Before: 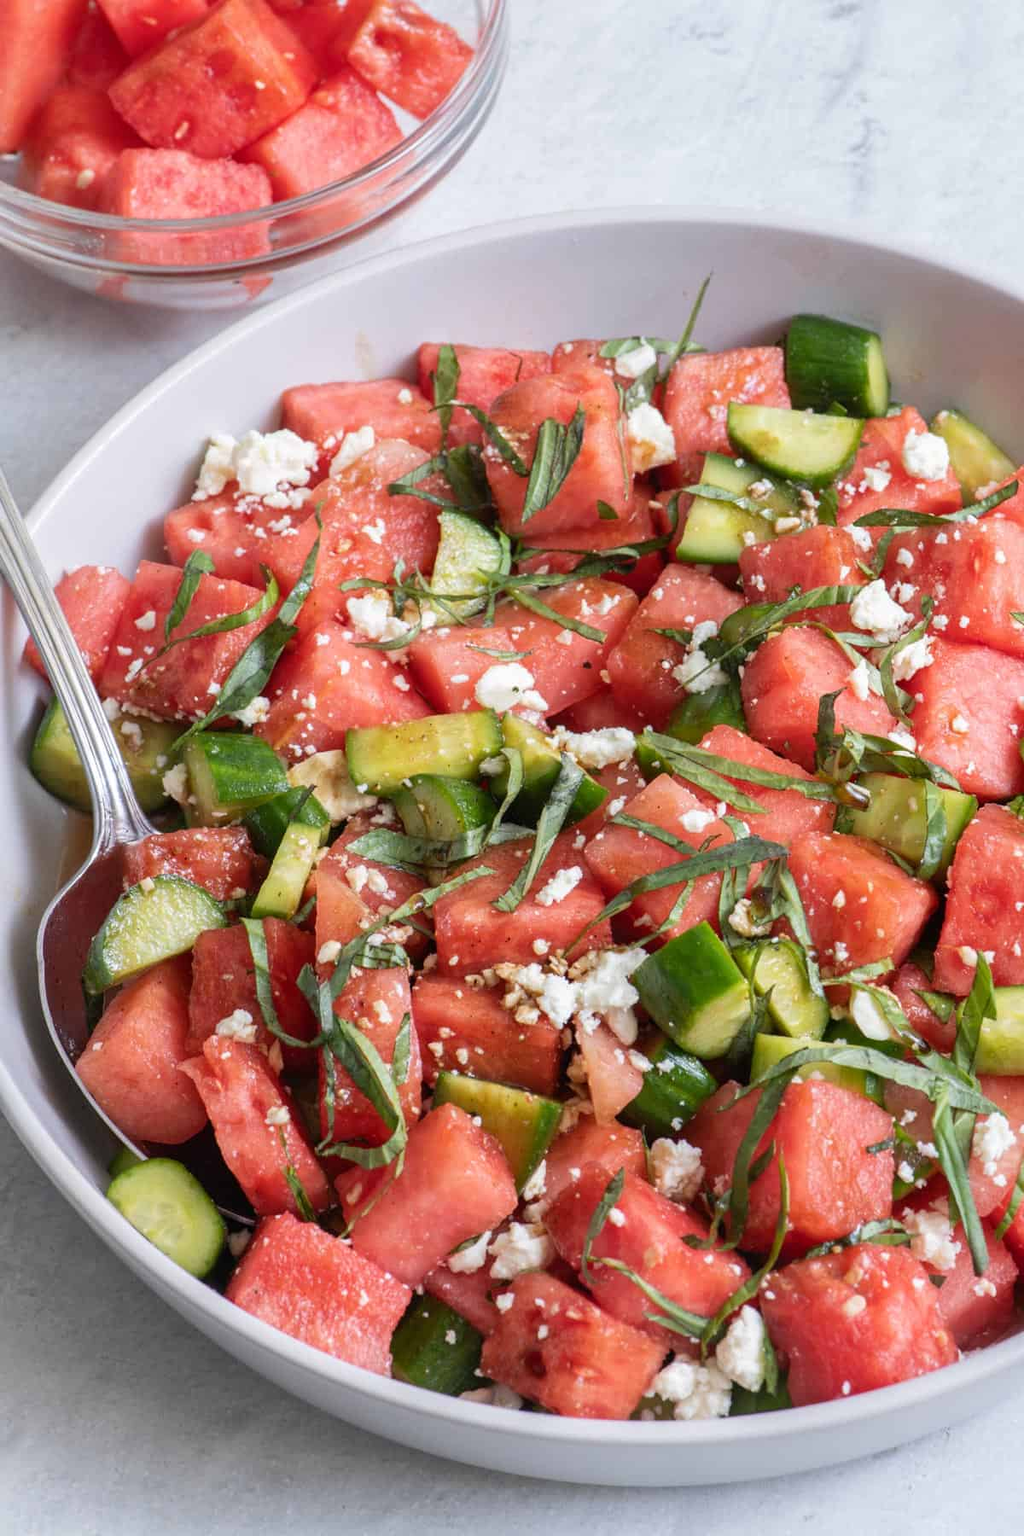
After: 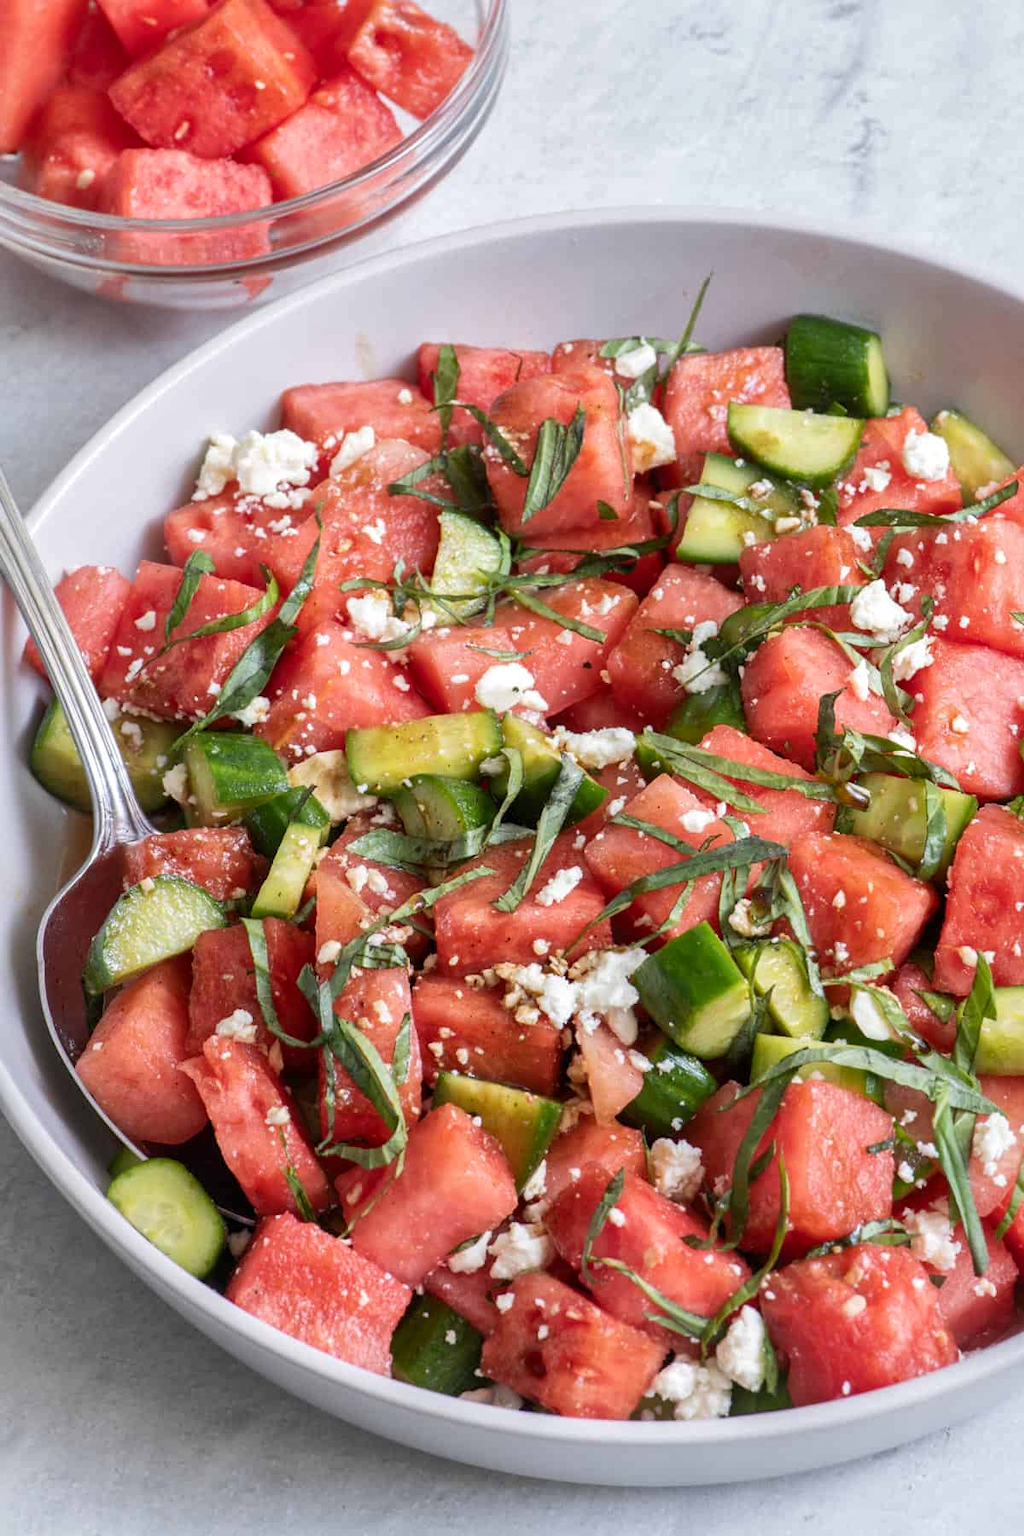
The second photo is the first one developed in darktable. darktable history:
local contrast: mode bilateral grid, contrast 20, coarseness 49, detail 128%, midtone range 0.2
shadows and highlights: shadows 25.69, highlights -25.22
